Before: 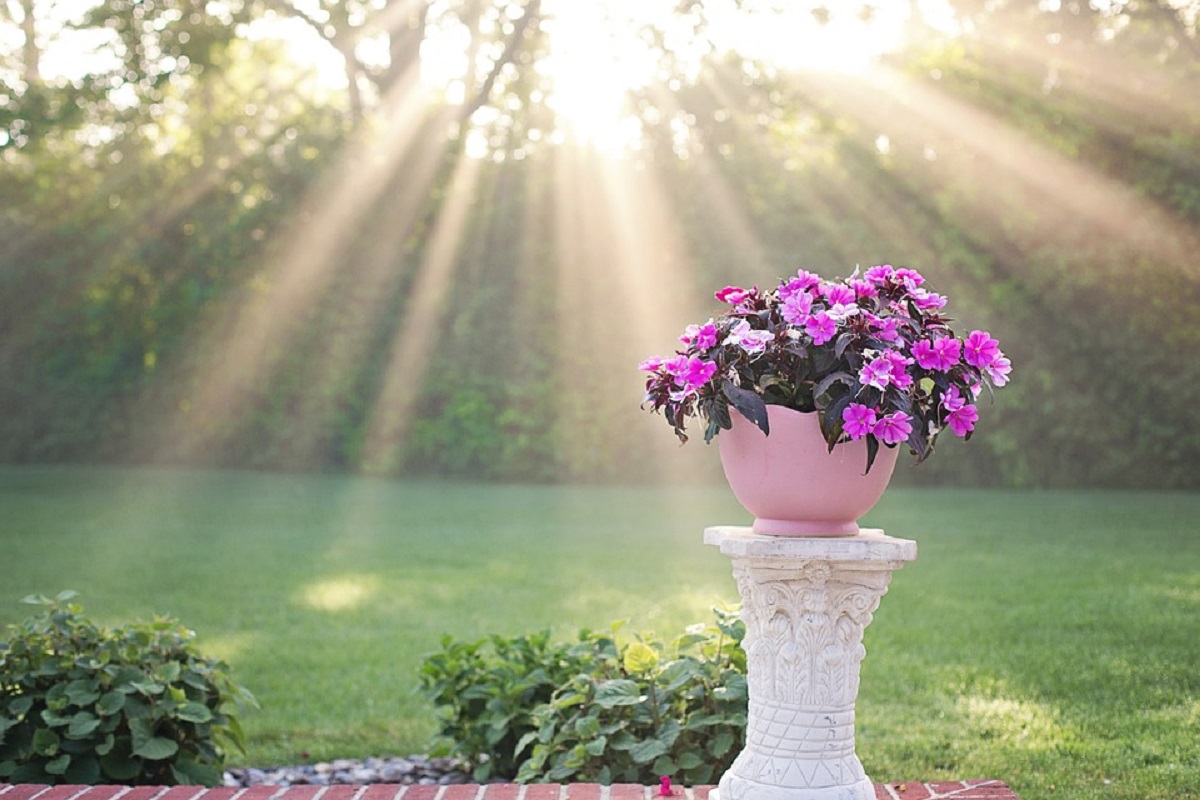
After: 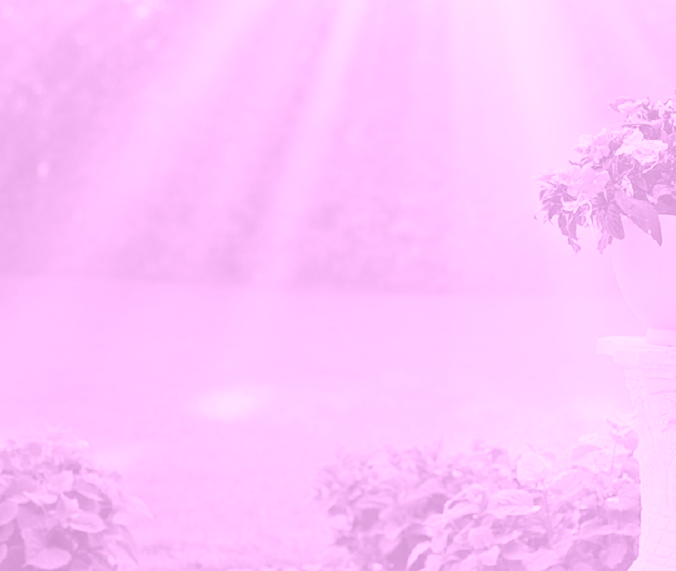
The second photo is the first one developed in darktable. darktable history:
colorize: hue 331.2°, saturation 75%, source mix 30.28%, lightness 70.52%, version 1
crop: left 8.966%, top 23.852%, right 34.699%, bottom 4.703%
